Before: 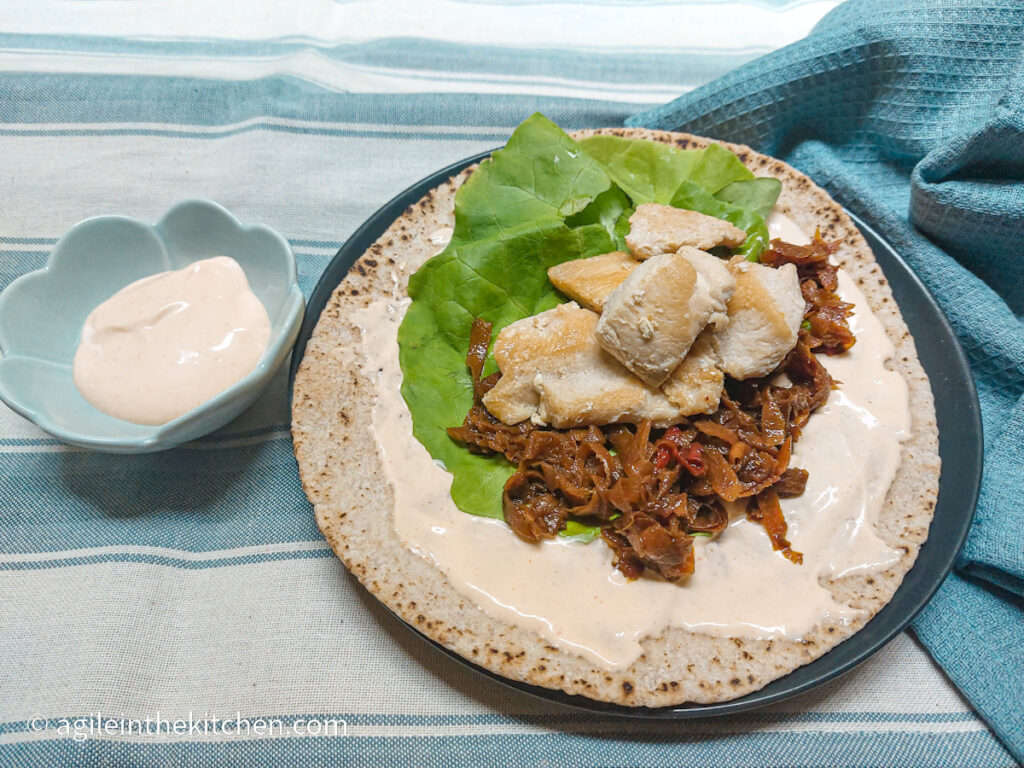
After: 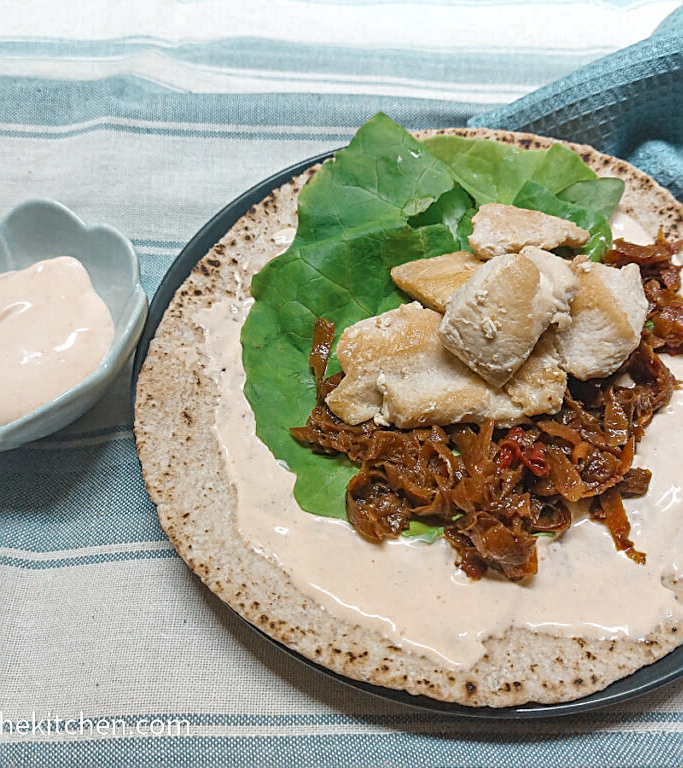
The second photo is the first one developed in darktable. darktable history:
sharpen: on, module defaults
crop: left 15.387%, right 17.887%
color zones: curves: ch0 [(0, 0.5) (0.125, 0.4) (0.25, 0.5) (0.375, 0.4) (0.5, 0.4) (0.625, 0.6) (0.75, 0.6) (0.875, 0.5)]; ch1 [(0, 0.4) (0.125, 0.5) (0.25, 0.4) (0.375, 0.4) (0.5, 0.4) (0.625, 0.4) (0.75, 0.5) (0.875, 0.4)]; ch2 [(0, 0.6) (0.125, 0.5) (0.25, 0.5) (0.375, 0.6) (0.5, 0.6) (0.625, 0.5) (0.75, 0.5) (0.875, 0.5)]
